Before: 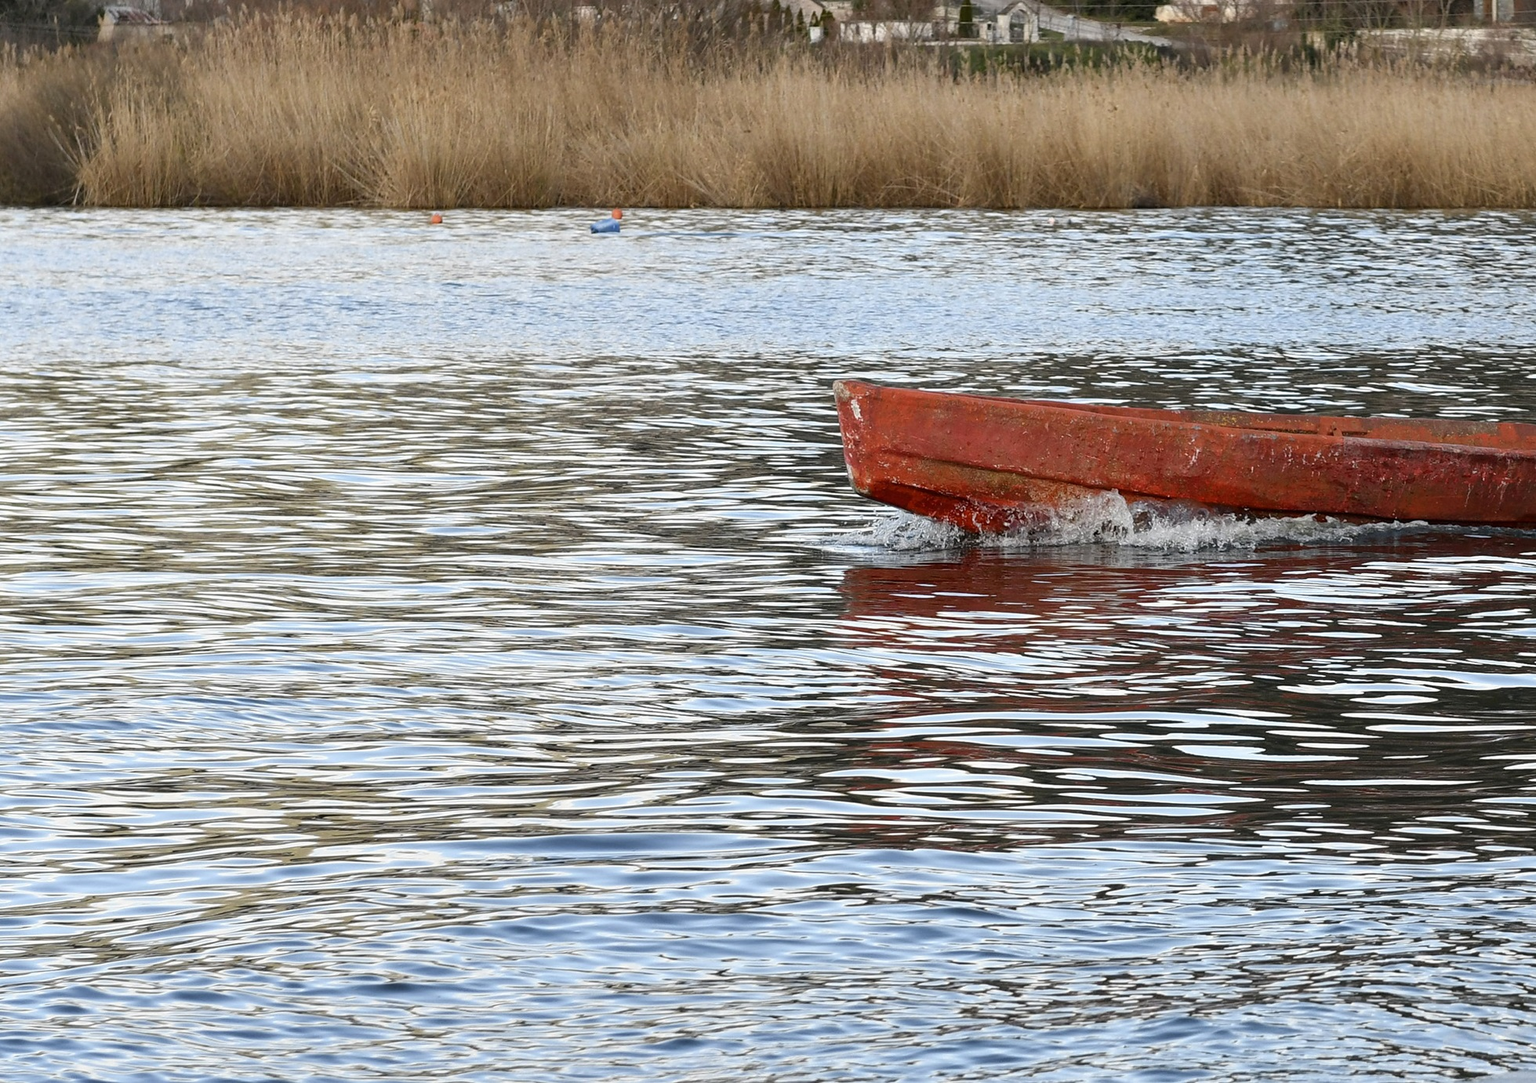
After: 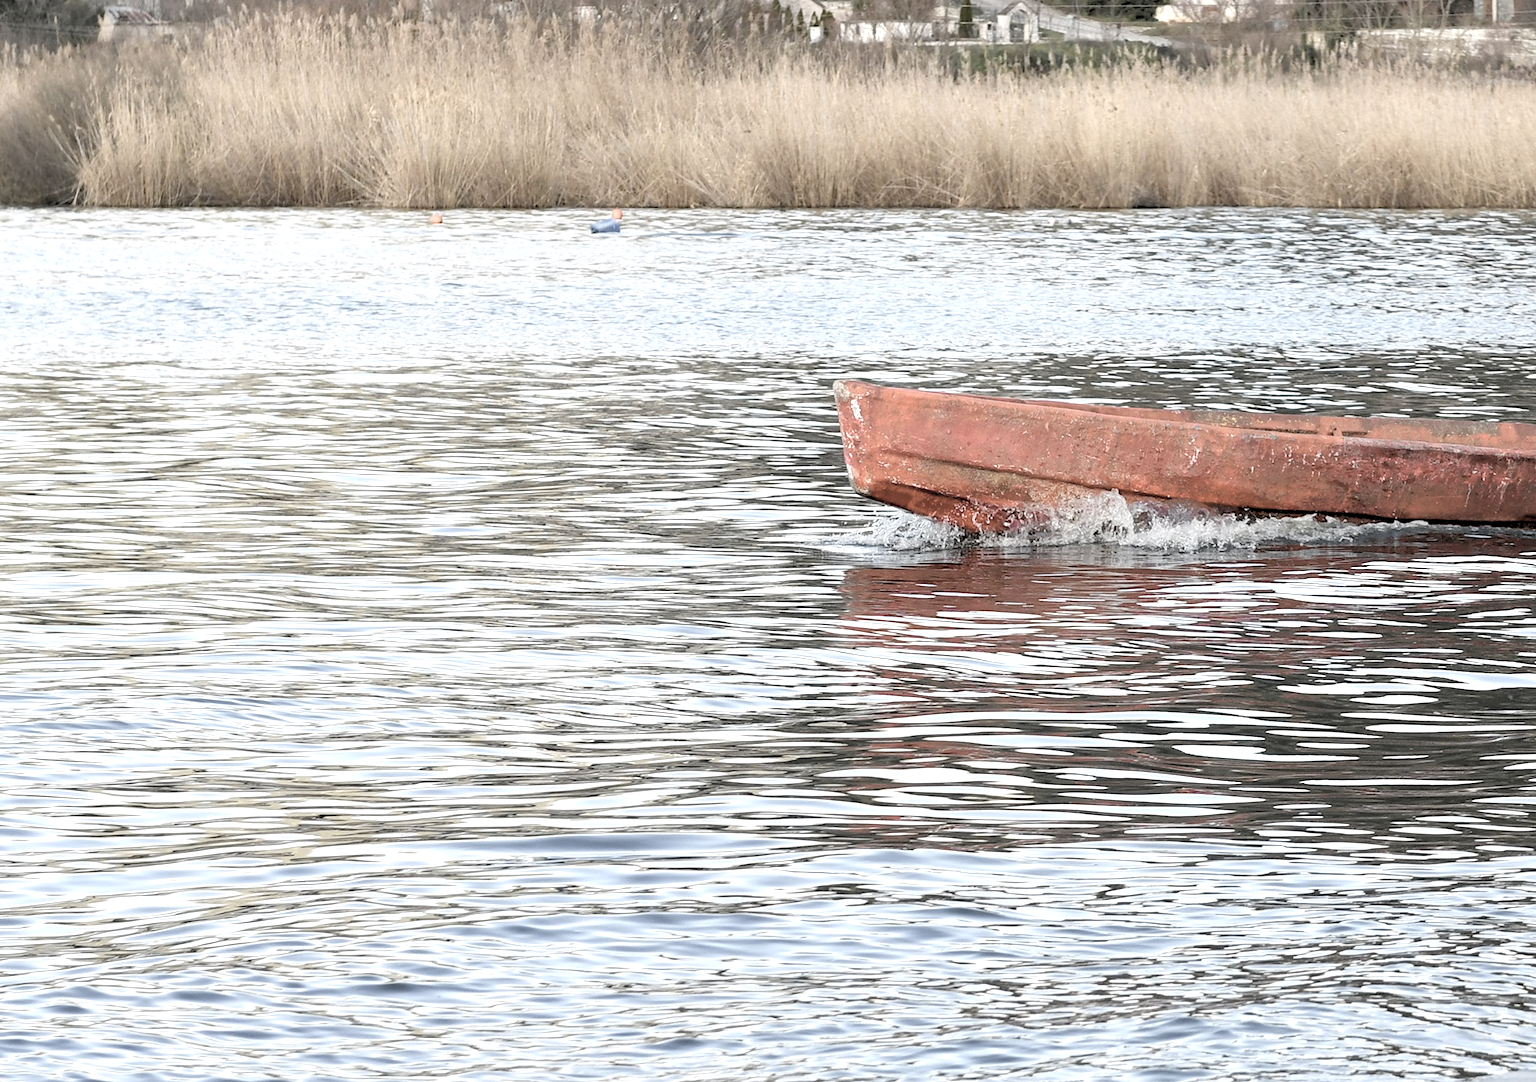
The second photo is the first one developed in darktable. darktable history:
exposure: exposure 0.95 EV, compensate highlight preservation false
color zones: curves: ch0 [(0, 0.6) (0.129, 0.585) (0.193, 0.596) (0.429, 0.5) (0.571, 0.5) (0.714, 0.5) (0.857, 0.5) (1, 0.6)]; ch1 [(0, 0.453) (0.112, 0.245) (0.213, 0.252) (0.429, 0.233) (0.571, 0.231) (0.683, 0.242) (0.857, 0.296) (1, 0.453)]
rgb levels: preserve colors sum RGB, levels [[0.038, 0.433, 0.934], [0, 0.5, 1], [0, 0.5, 1]]
